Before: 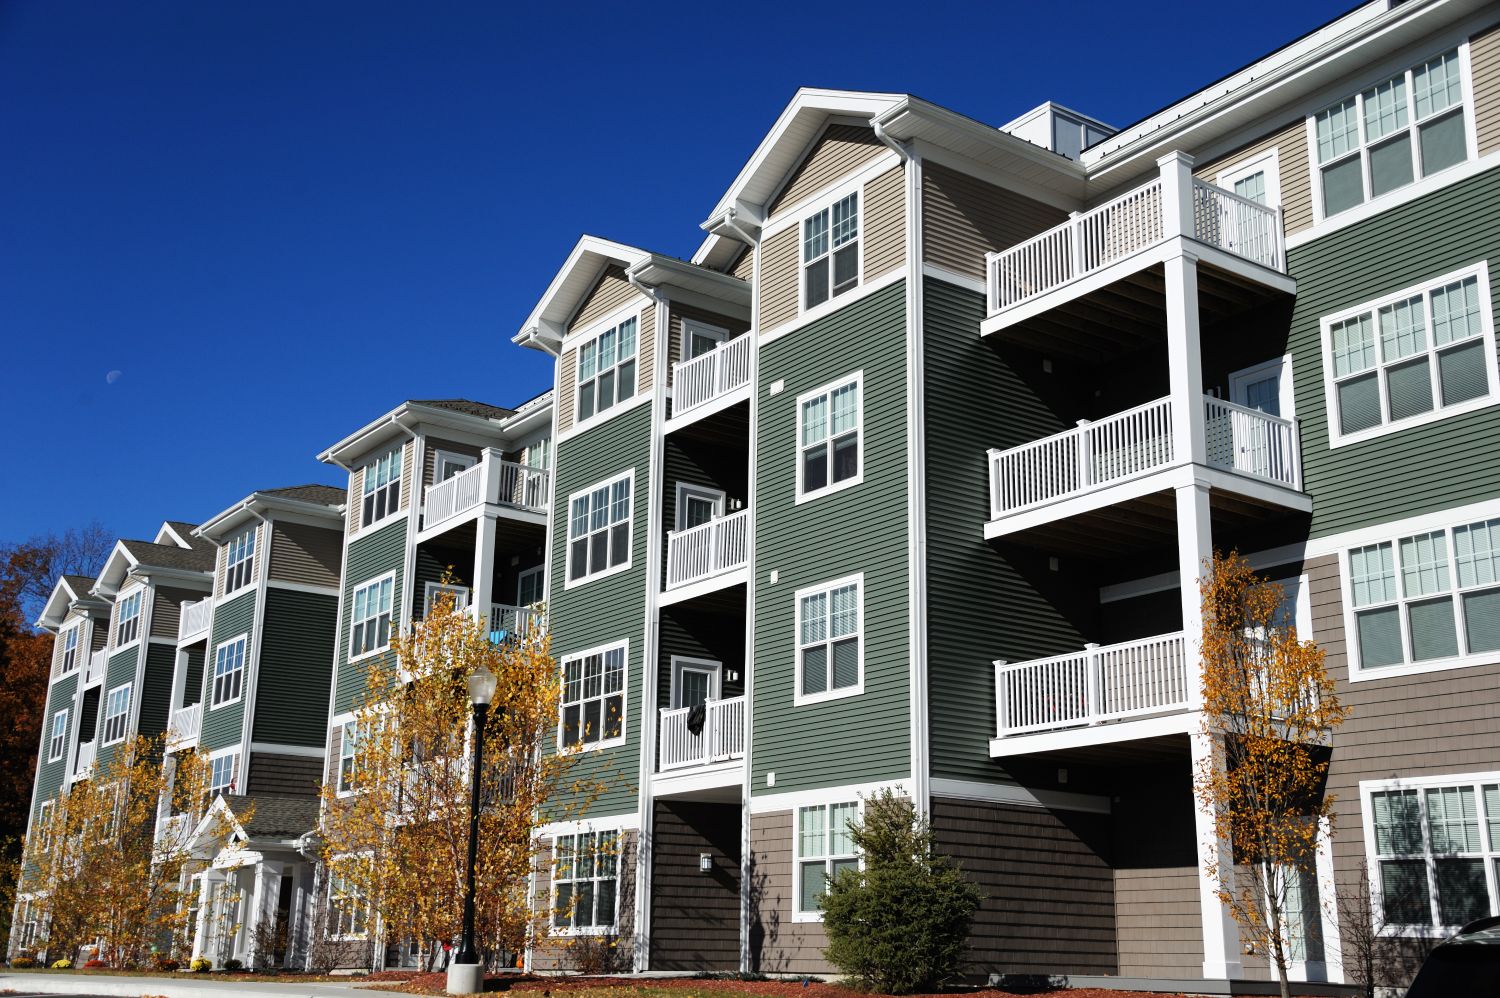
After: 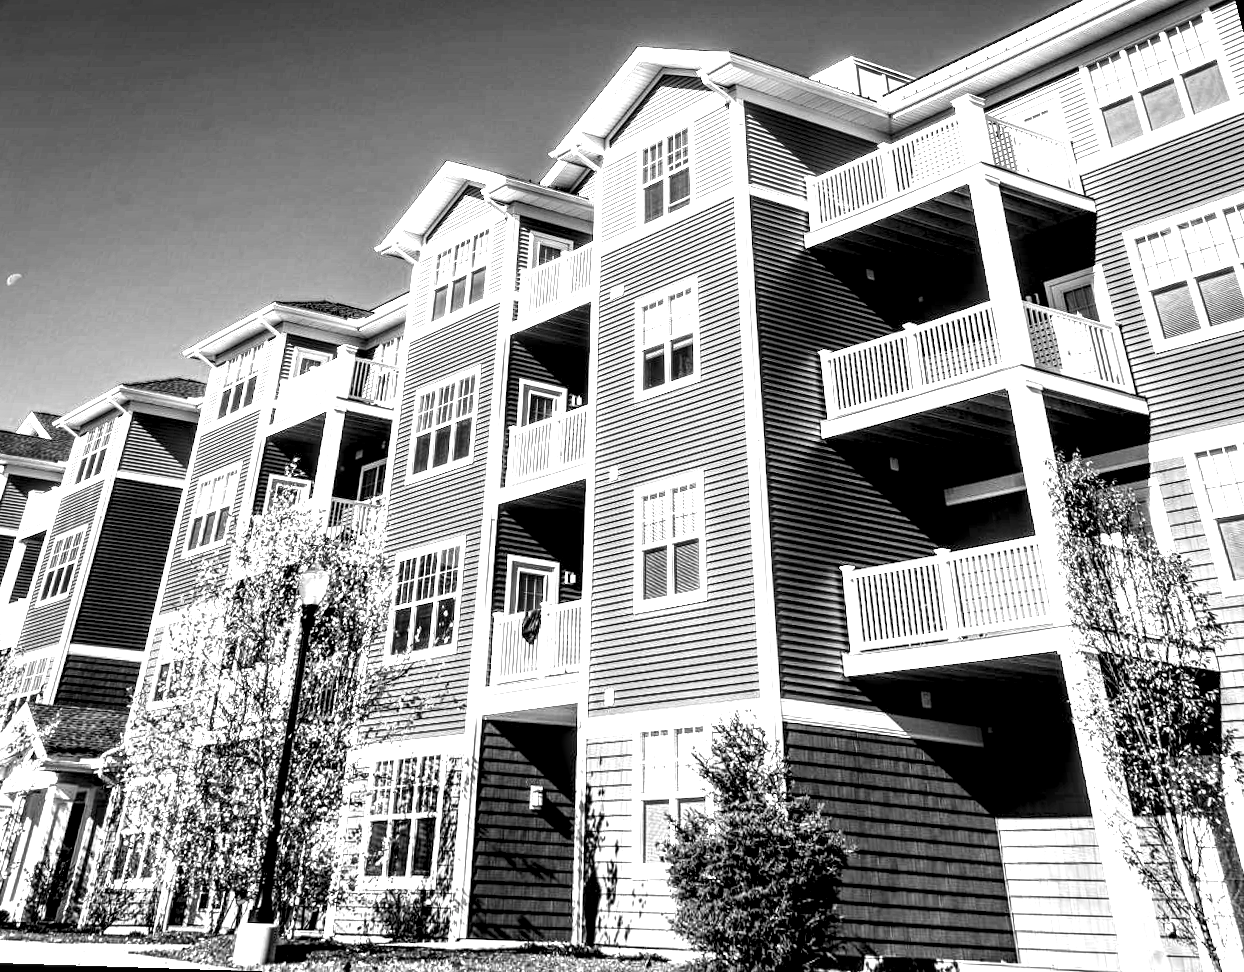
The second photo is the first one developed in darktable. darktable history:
color zones: curves: ch1 [(0, -0.014) (0.143, -0.013) (0.286, -0.013) (0.429, -0.016) (0.571, -0.019) (0.714, -0.015) (0.857, 0.002) (1, -0.014)]
local contrast: highlights 115%, shadows 42%, detail 293%
white balance: red 1.042, blue 1.17
exposure: black level correction 0, exposure 1.2 EV, compensate highlight preservation false
rotate and perspective: rotation 0.72°, lens shift (vertical) -0.352, lens shift (horizontal) -0.051, crop left 0.152, crop right 0.859, crop top 0.019, crop bottom 0.964
